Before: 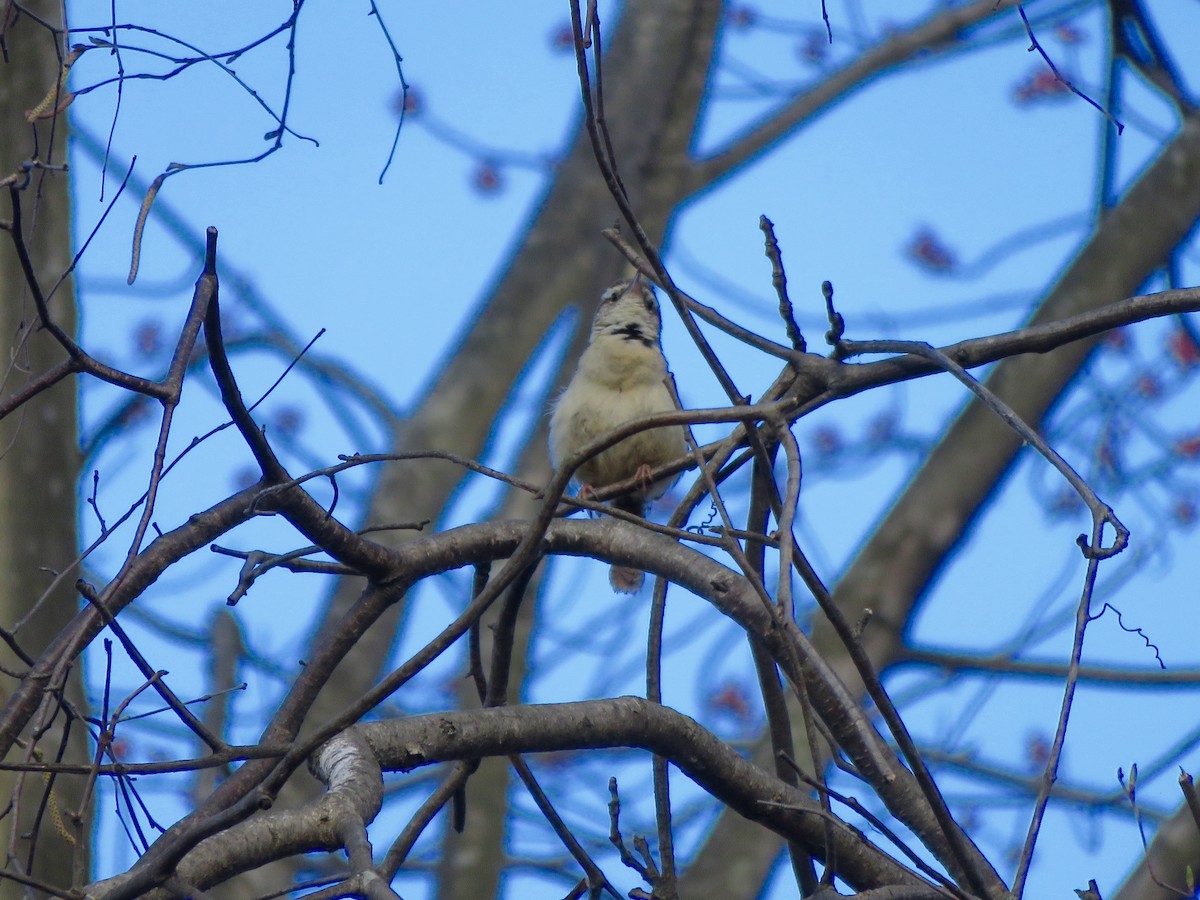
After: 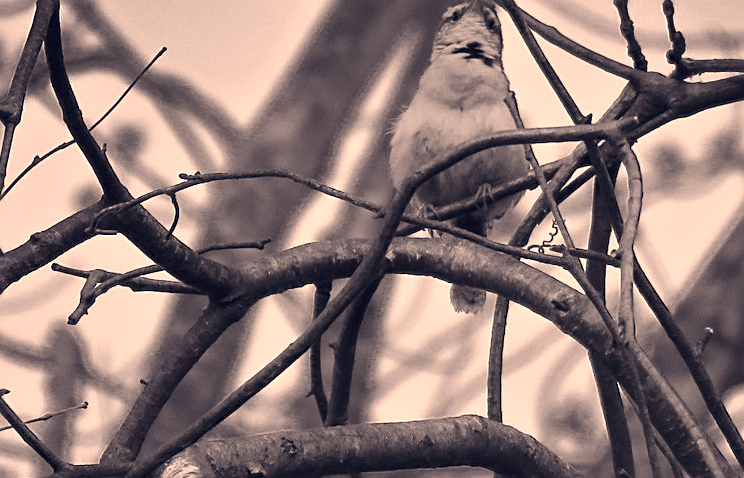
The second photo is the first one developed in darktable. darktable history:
tone equalizer: -8 EV 0.001 EV, -7 EV -0.002 EV, -6 EV 0.002 EV, -5 EV -0.03 EV, -4 EV -0.116 EV, -3 EV -0.169 EV, -2 EV 0.24 EV, -1 EV 0.702 EV, +0 EV 0.493 EV
crop: left 13.312%, top 31.28%, right 24.627%, bottom 15.582%
shadows and highlights: shadows 20.91, highlights -82.73, soften with gaussian
color correction: highlights a* 19.59, highlights b* 27.49, shadows a* 3.46, shadows b* -17.28, saturation 0.73
sharpen: on, module defaults
grain: coarseness 0.09 ISO, strength 10%
contrast brightness saturation: saturation -1
